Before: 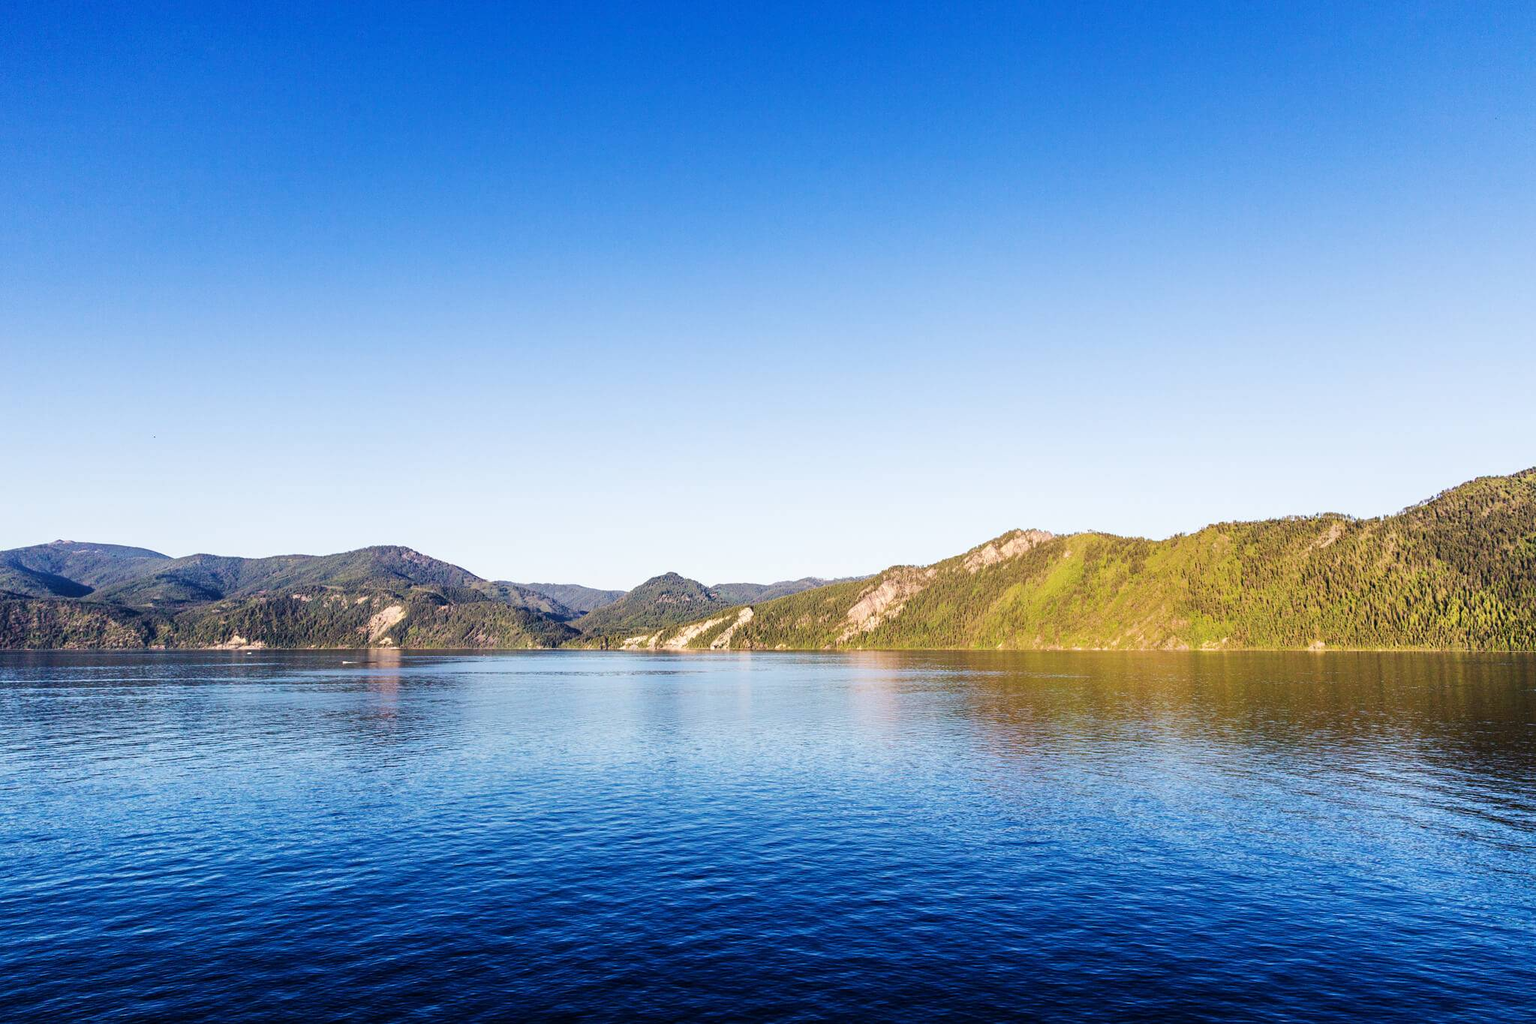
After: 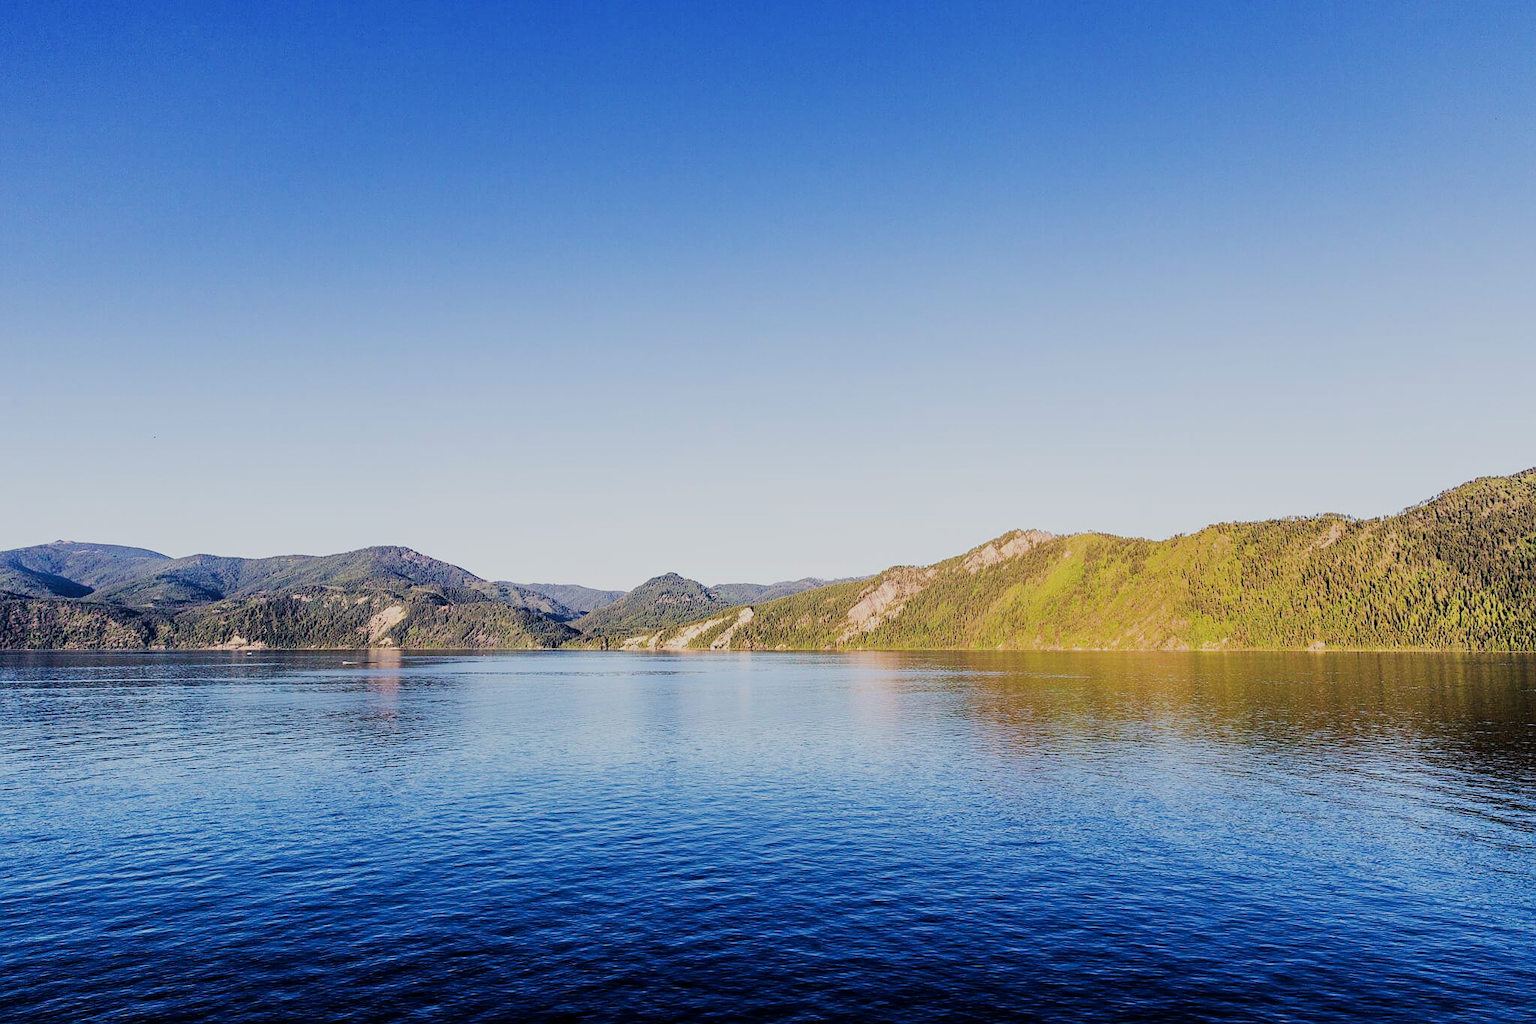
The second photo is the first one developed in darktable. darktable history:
sharpen: radius 0.969, amount 0.61
exposure: black level correction 0.001, exposure 0.143 EV, compensate highlight preservation false
filmic rgb: black relative exposure -7.22 EV, white relative exposure 5.38 EV, hardness 3.03
